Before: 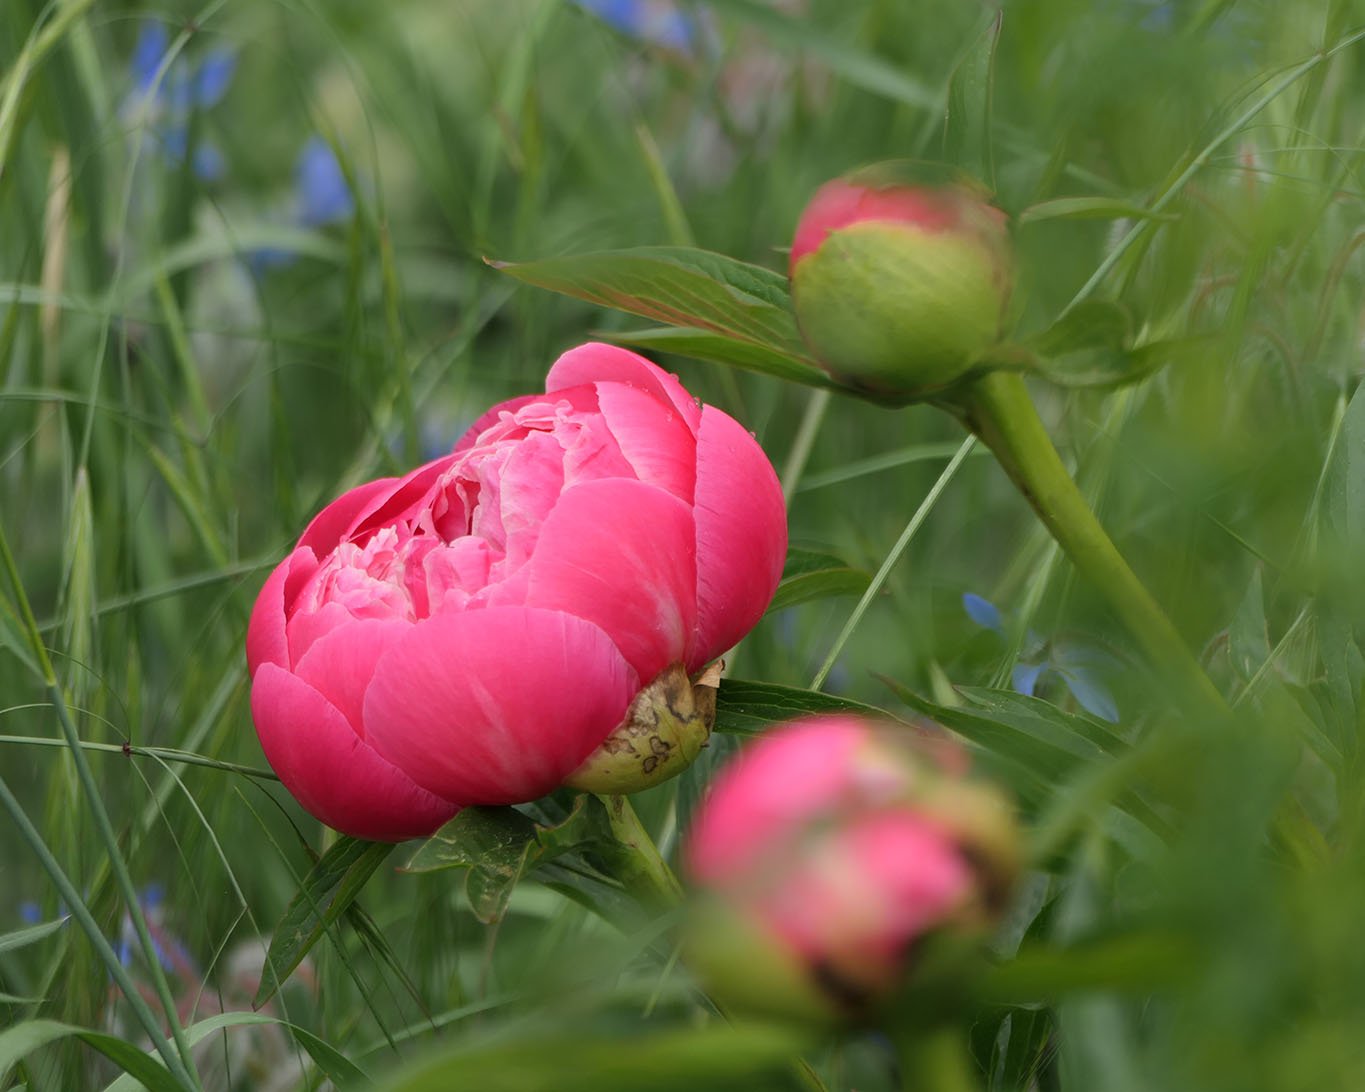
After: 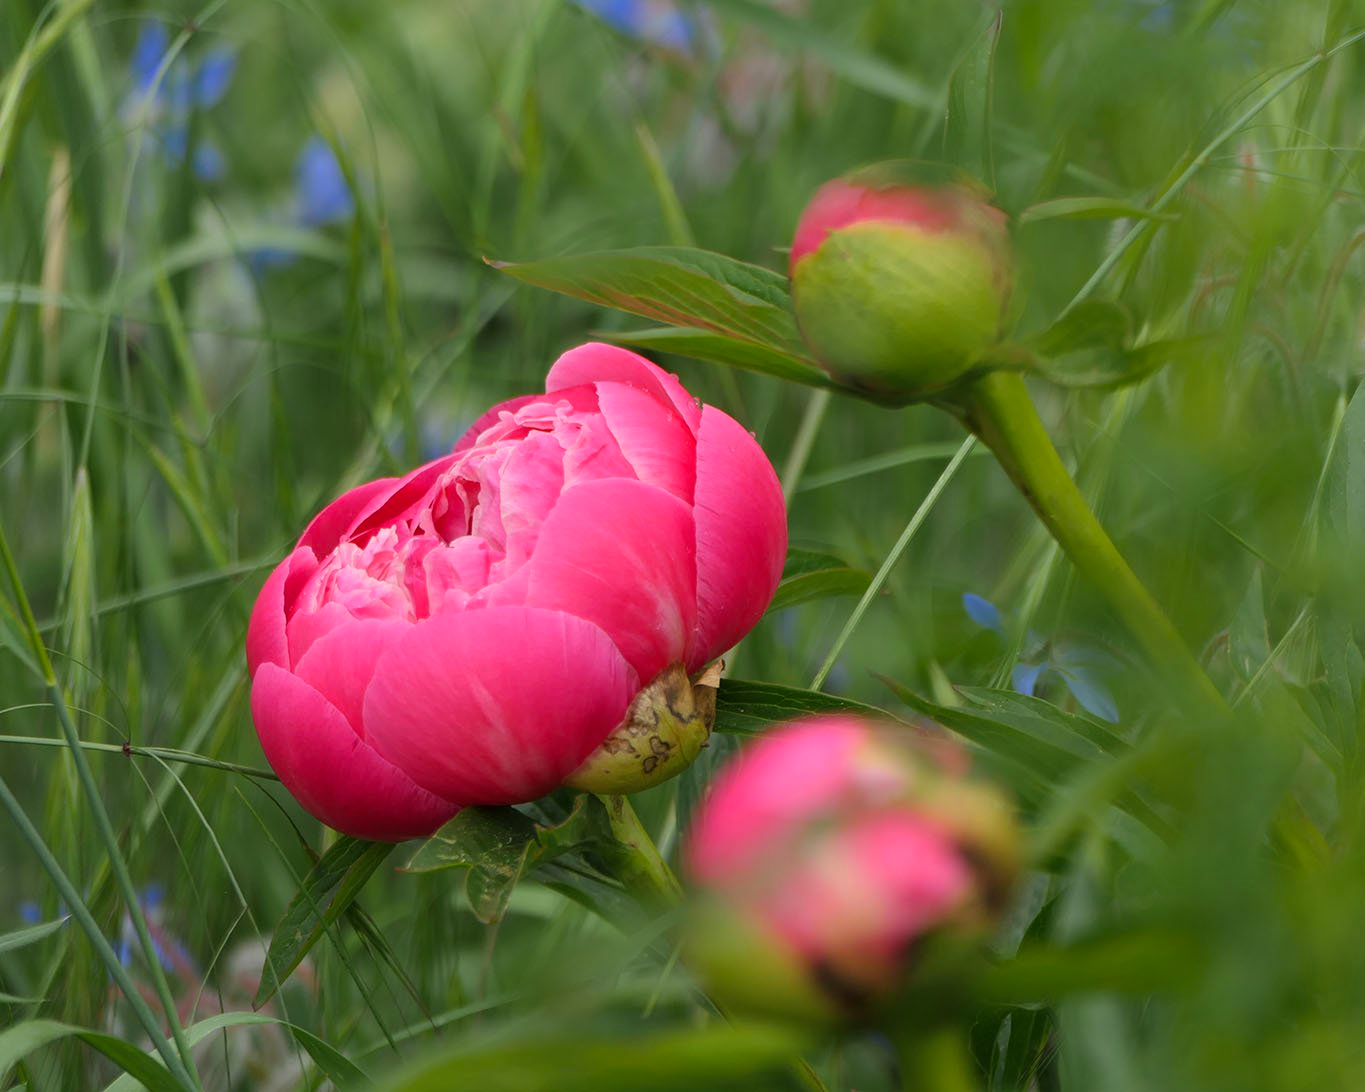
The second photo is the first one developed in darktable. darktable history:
color balance rgb: linear chroma grading › shadows -7.861%, linear chroma grading › global chroma 9.736%, perceptual saturation grading › global saturation 0.678%, global vibrance 20%
